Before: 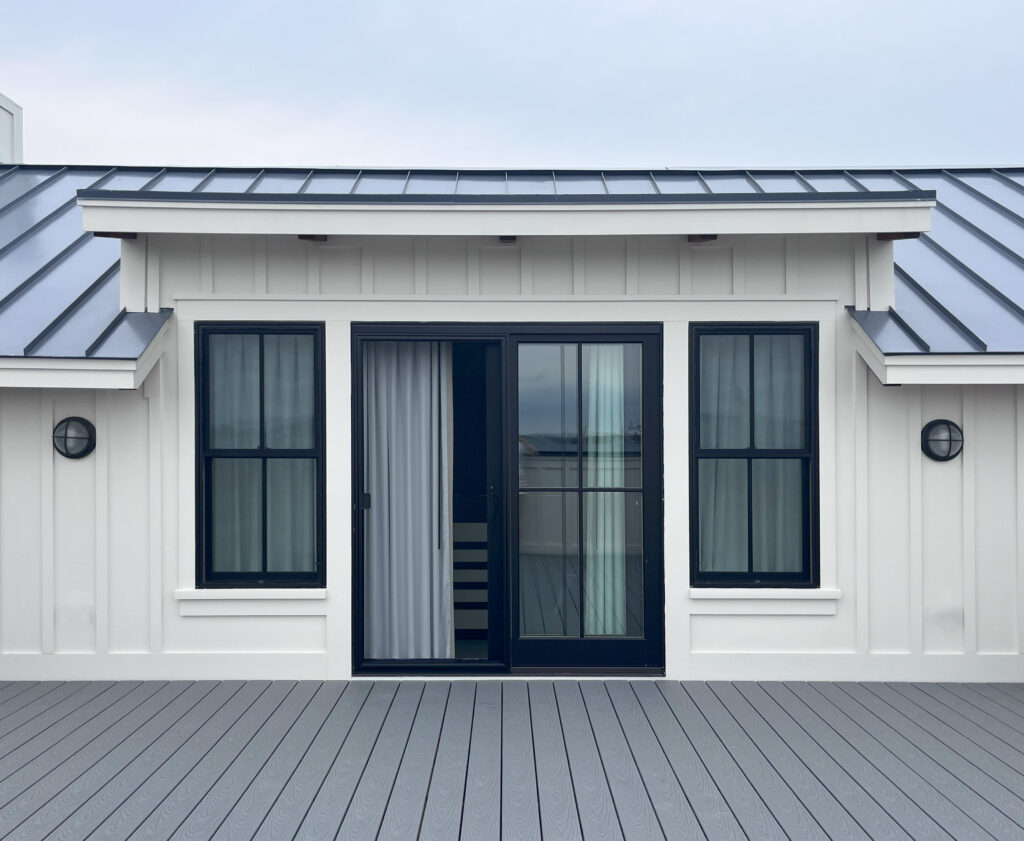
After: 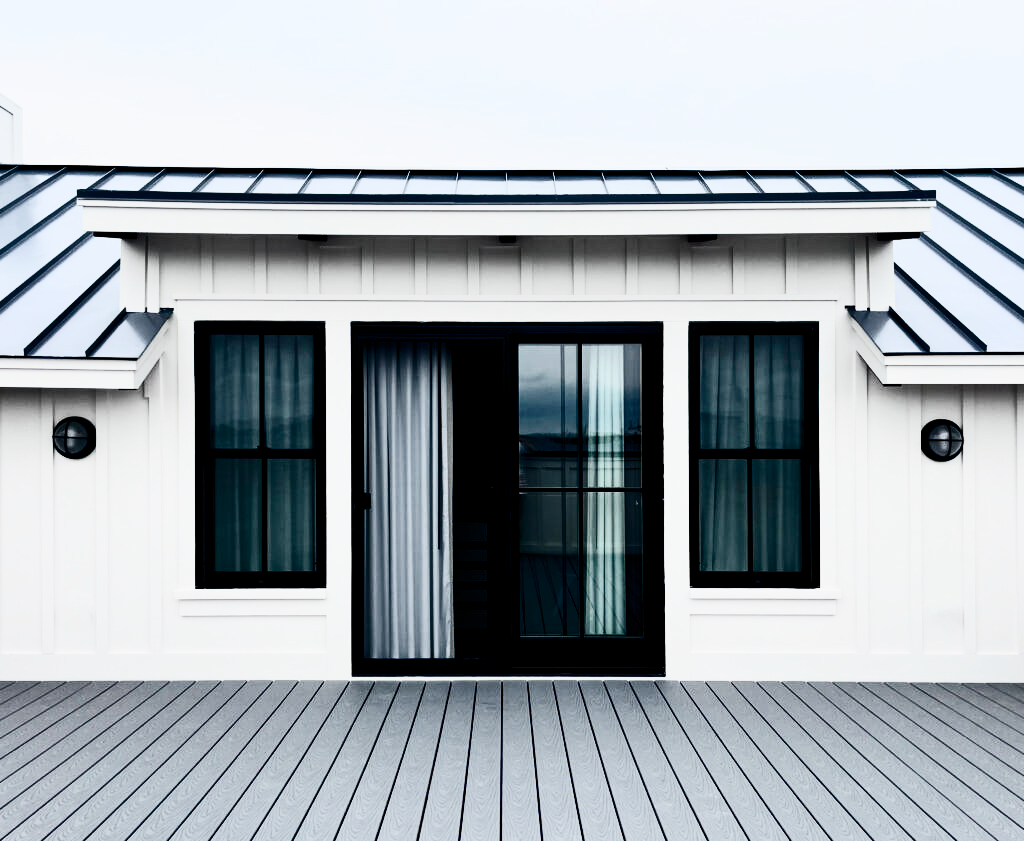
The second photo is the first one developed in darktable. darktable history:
color balance rgb: linear chroma grading › global chroma -0.67%, saturation formula JzAzBz (2021)
shadows and highlights: shadows 0, highlights 40
filmic rgb: black relative exposure -2.85 EV, white relative exposure 4.56 EV, hardness 1.77, contrast 1.25, preserve chrominance no, color science v5 (2021)
contrast brightness saturation: contrast 0.5, saturation -0.1
